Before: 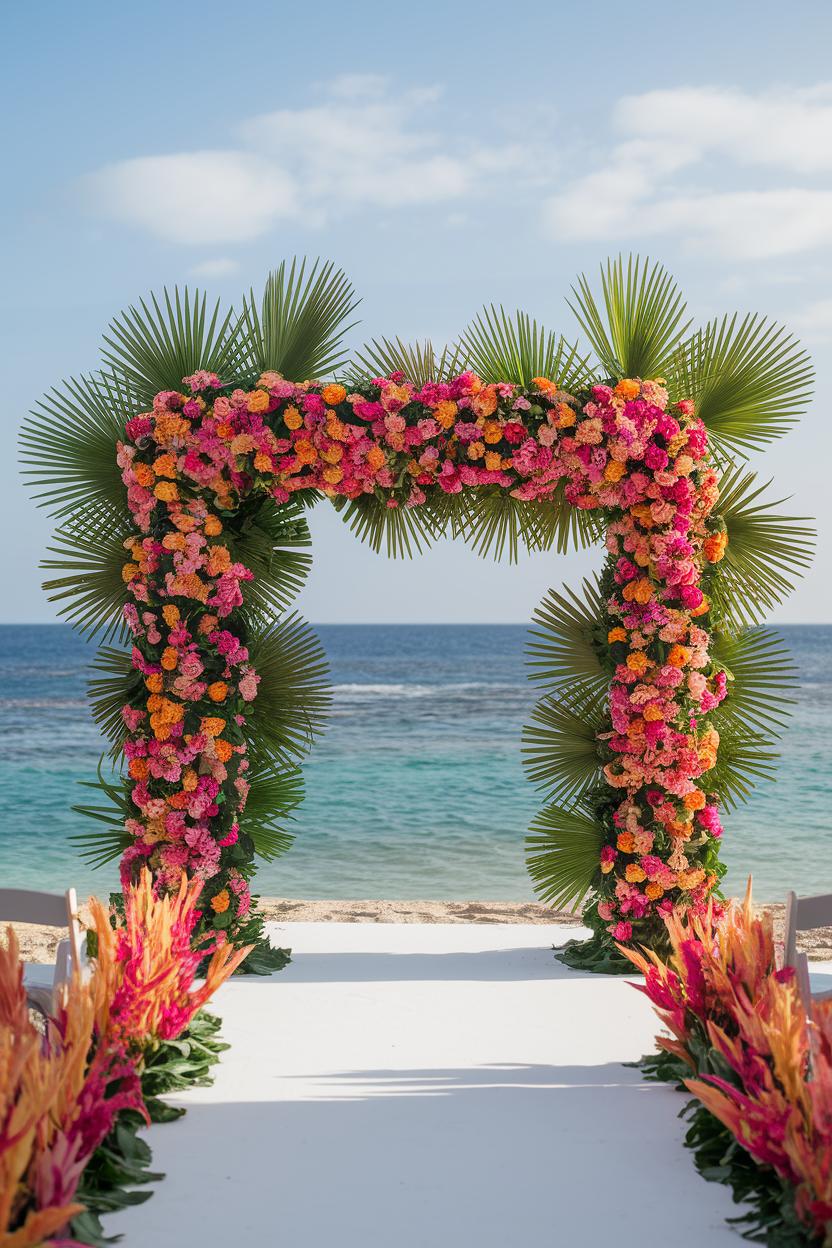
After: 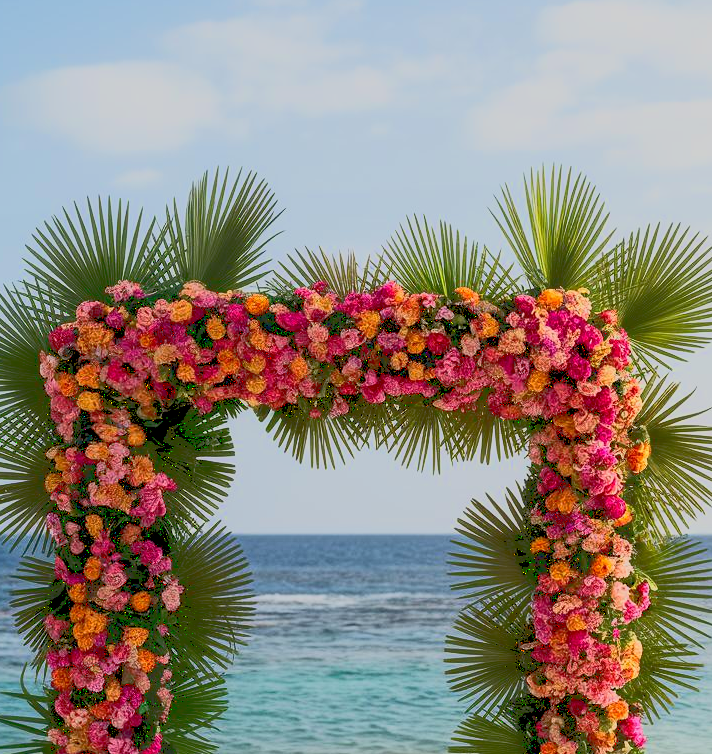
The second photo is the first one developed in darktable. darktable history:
tone curve: curves: ch0 [(0, 0.148) (0.191, 0.225) (0.39, 0.373) (0.669, 0.716) (0.847, 0.818) (1, 0.839)]
exposure: black level correction 0.011, compensate highlight preservation false
crop and rotate: left 9.345%, top 7.22%, right 4.982%, bottom 32.331%
